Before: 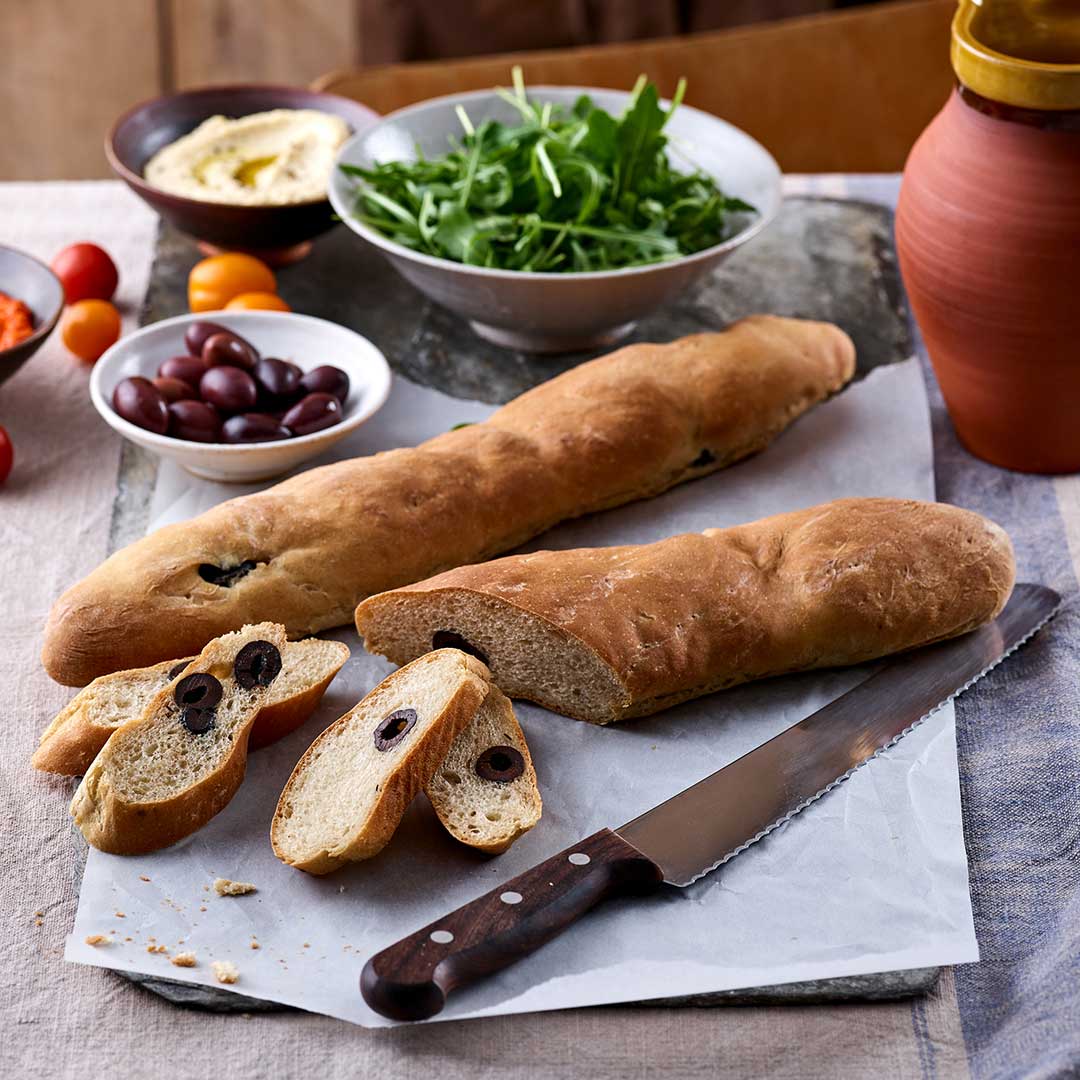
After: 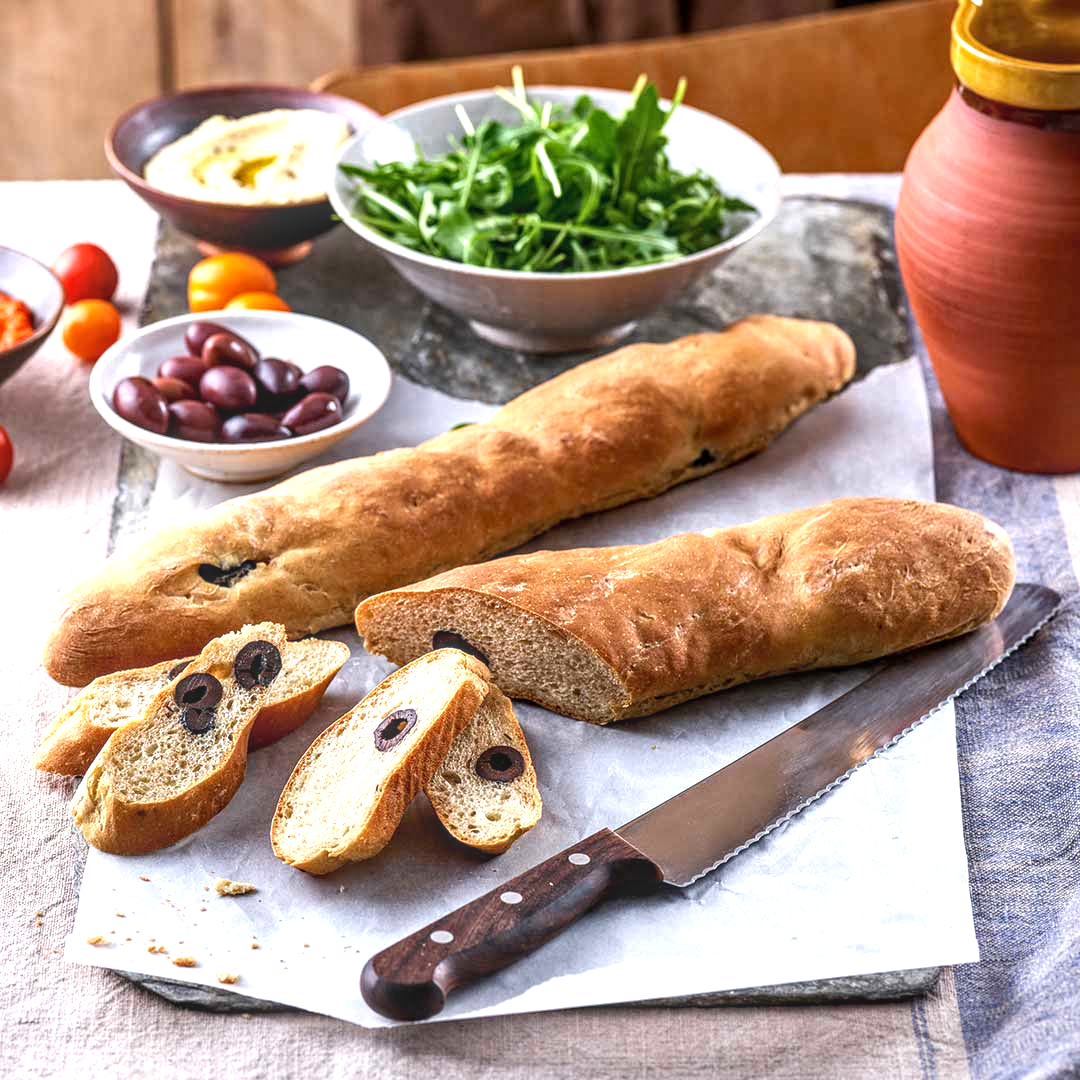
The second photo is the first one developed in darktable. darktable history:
local contrast: highlights 0%, shadows 0%, detail 133%
exposure: exposure 0.921 EV, compensate highlight preservation false
